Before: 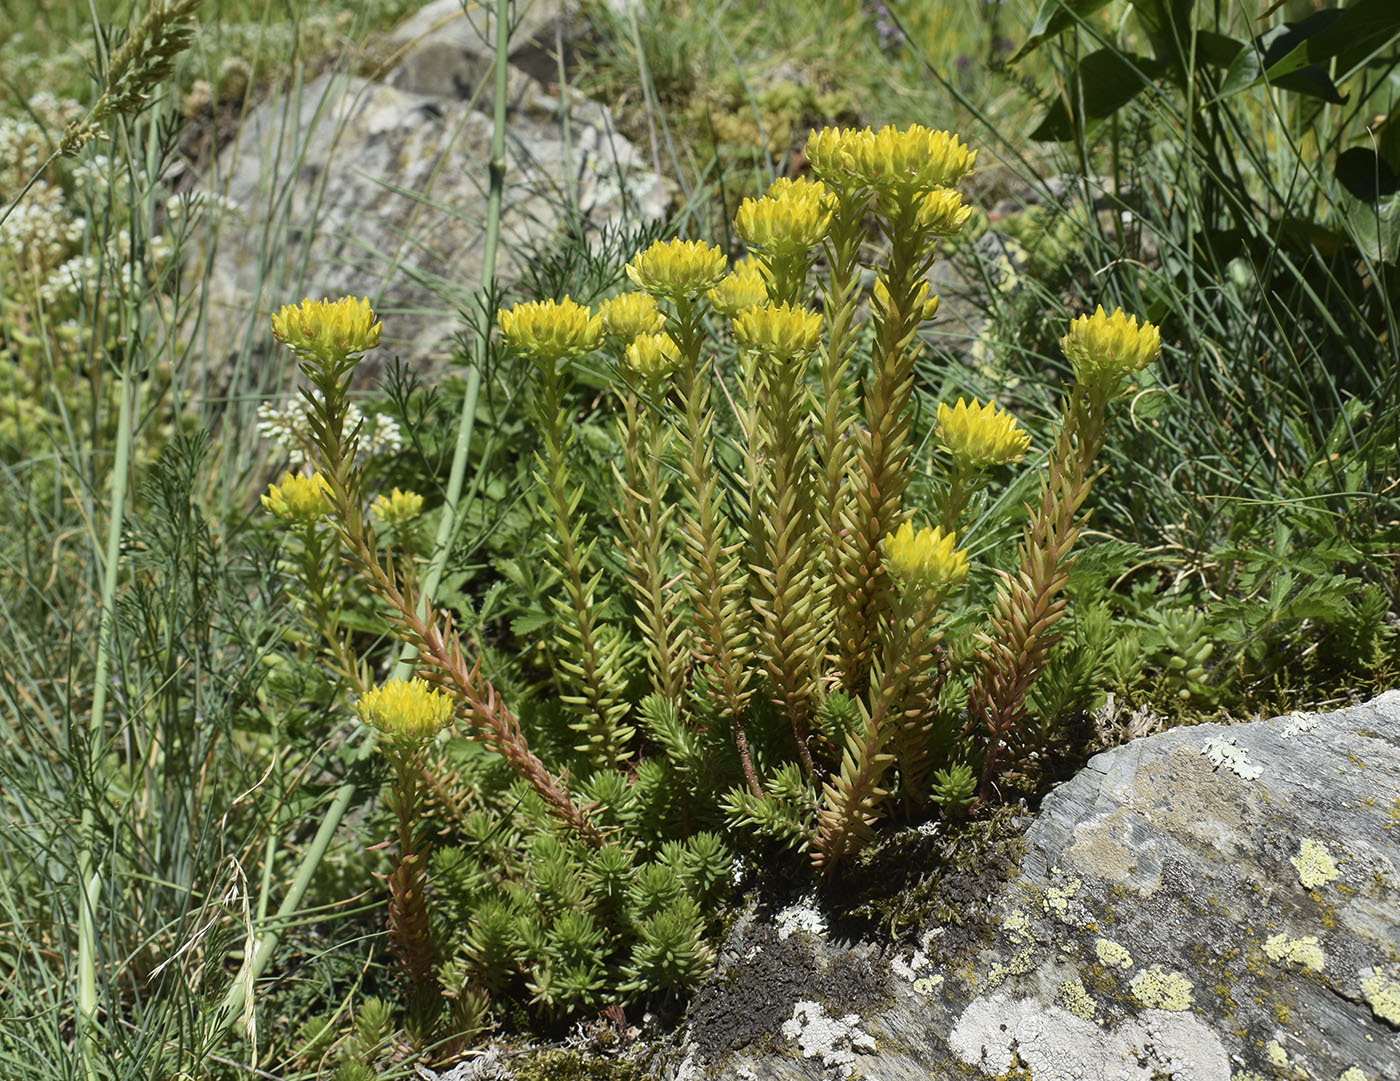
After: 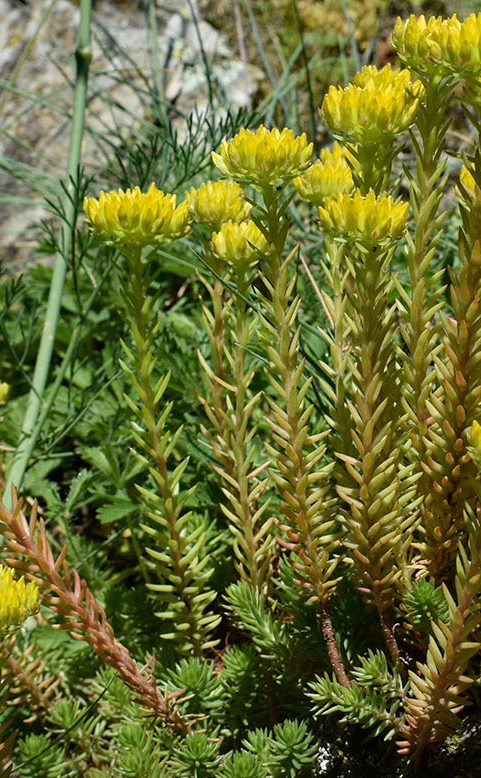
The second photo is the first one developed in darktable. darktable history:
haze removal: compatibility mode true, adaptive false
crop and rotate: left 29.635%, top 10.374%, right 35.976%, bottom 17.588%
